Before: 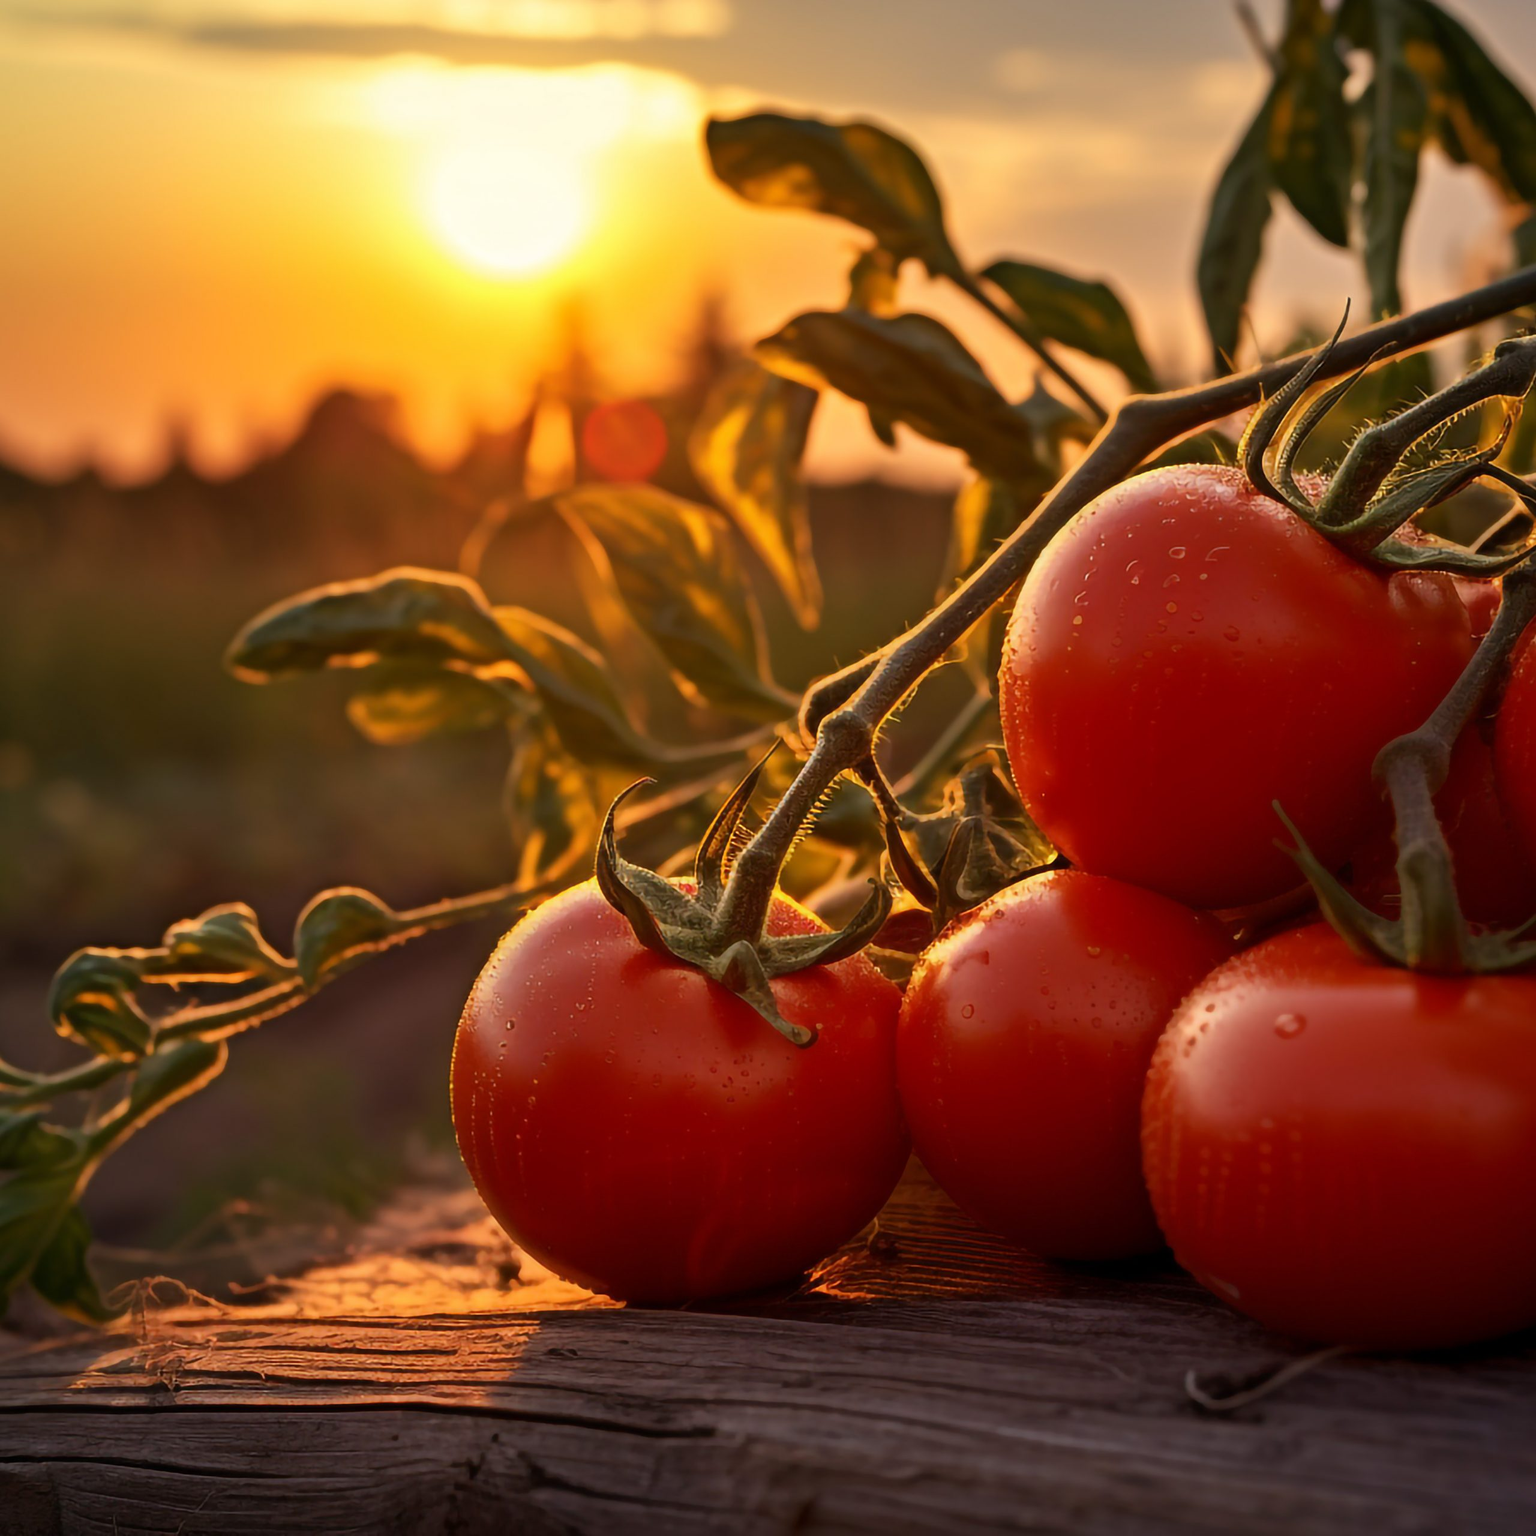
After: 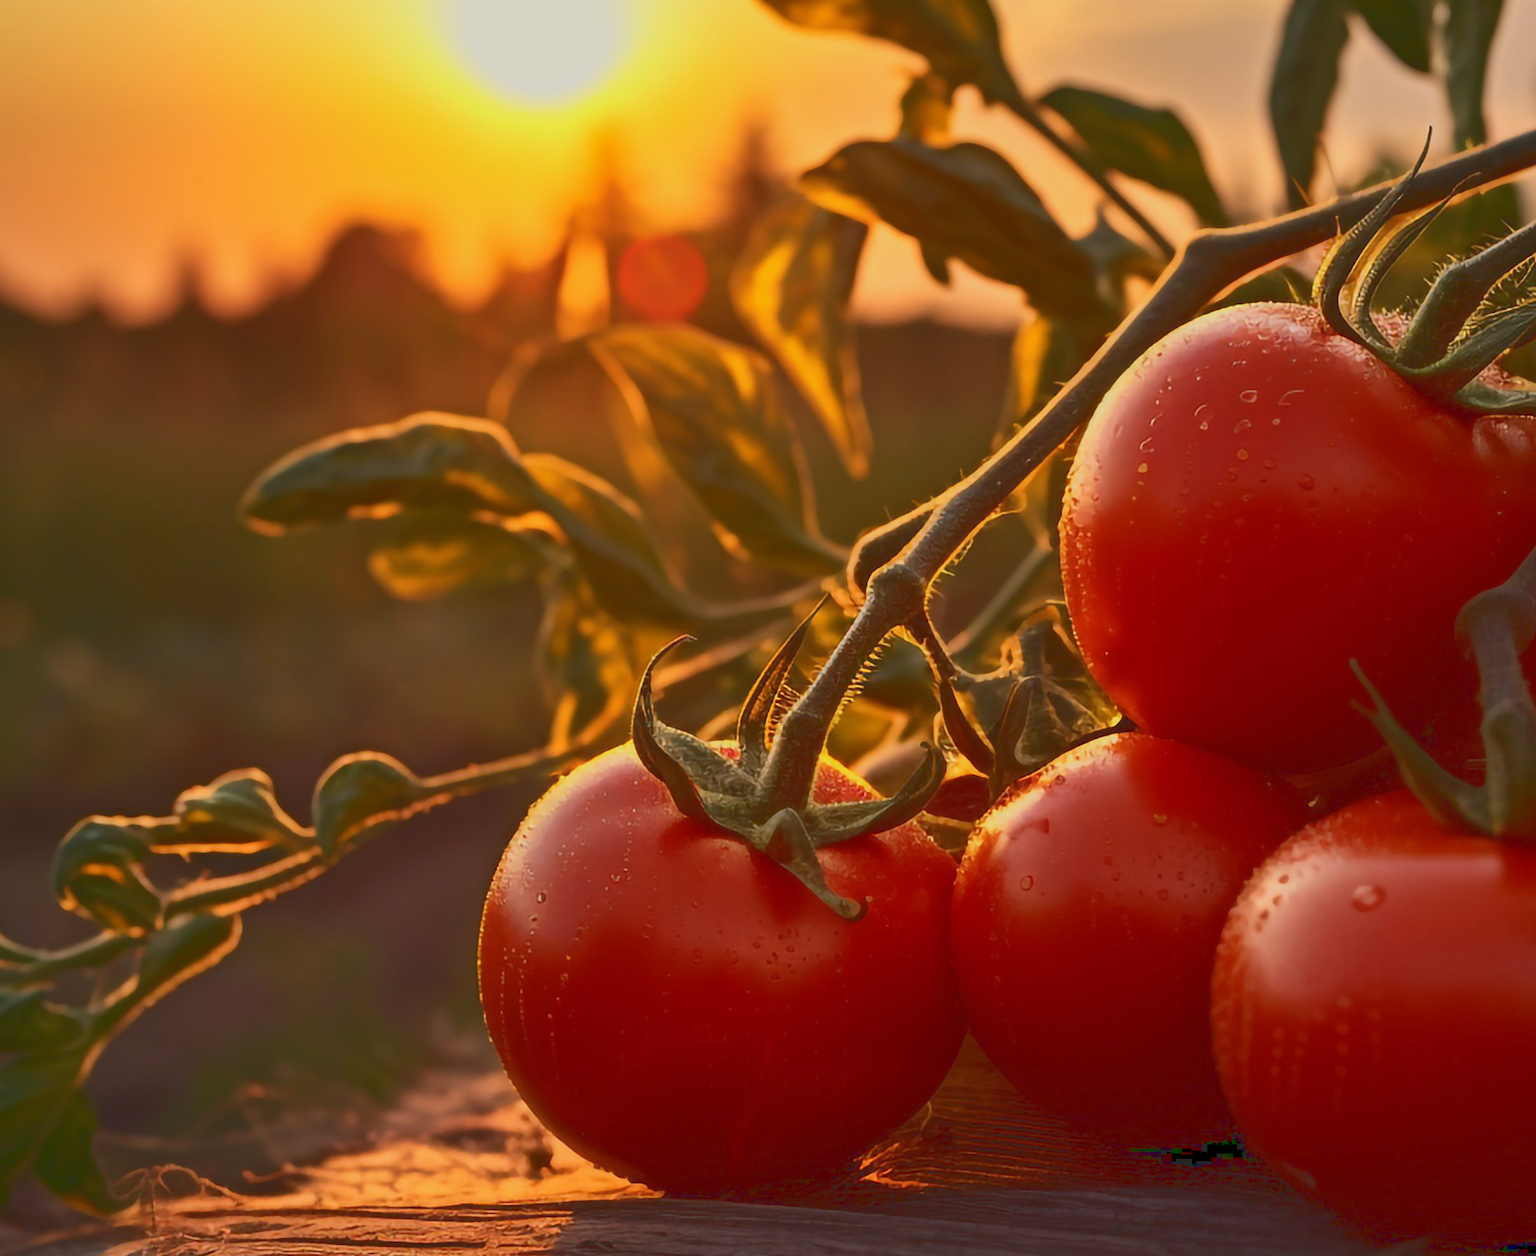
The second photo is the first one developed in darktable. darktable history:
tone curve: curves: ch0 [(0, 0.148) (0.191, 0.225) (0.712, 0.695) (0.864, 0.797) (1, 0.839)]
crop and rotate: angle 0.03°, top 11.643%, right 5.651%, bottom 11.189%
